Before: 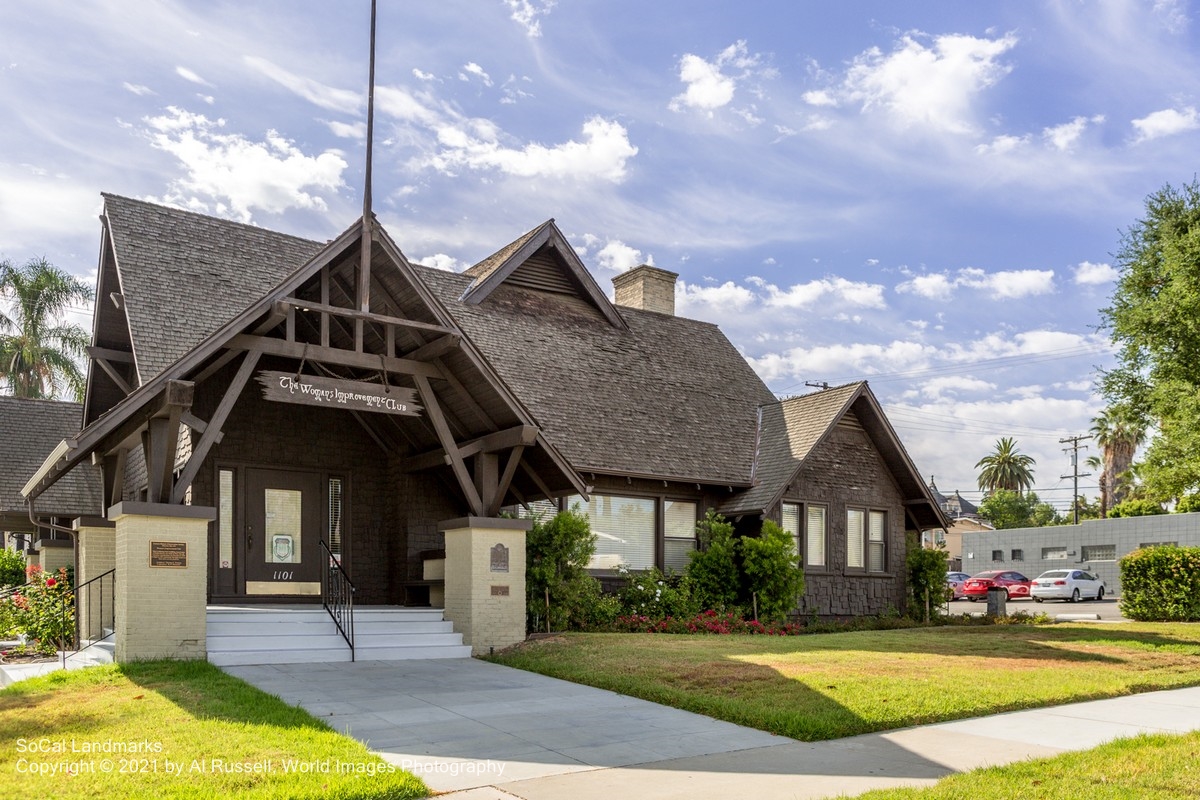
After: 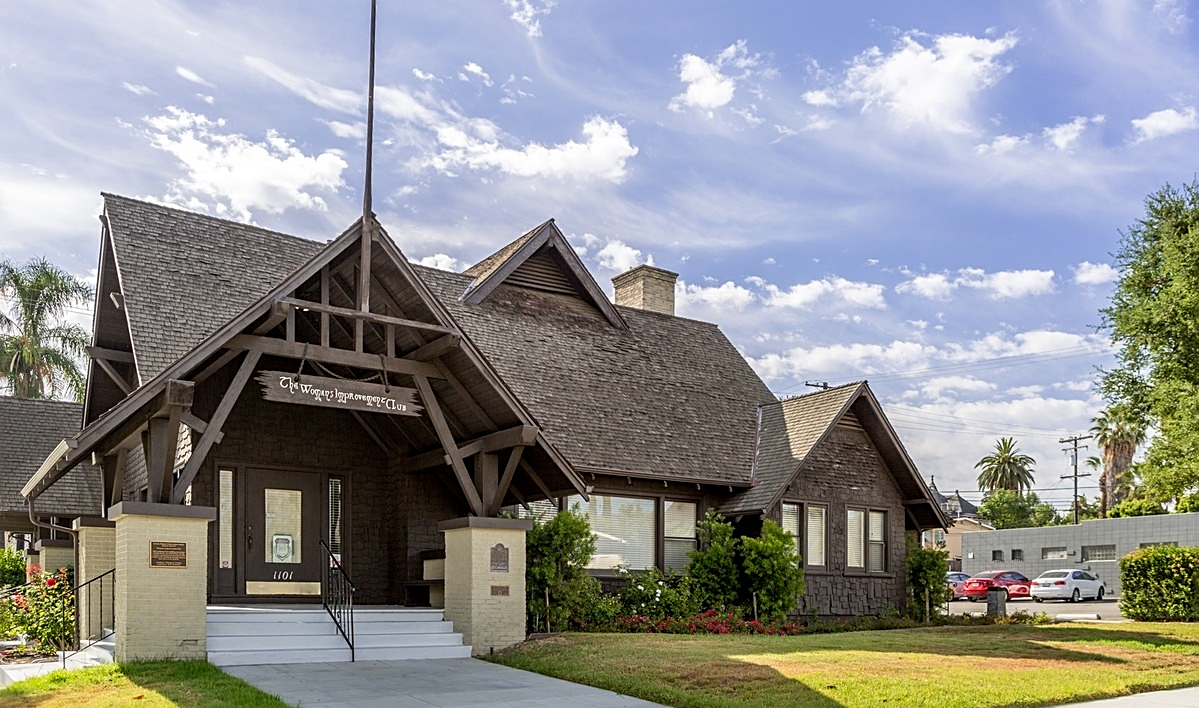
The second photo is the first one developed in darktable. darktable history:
crop and rotate: top 0%, bottom 11.49%
sharpen: on, module defaults
